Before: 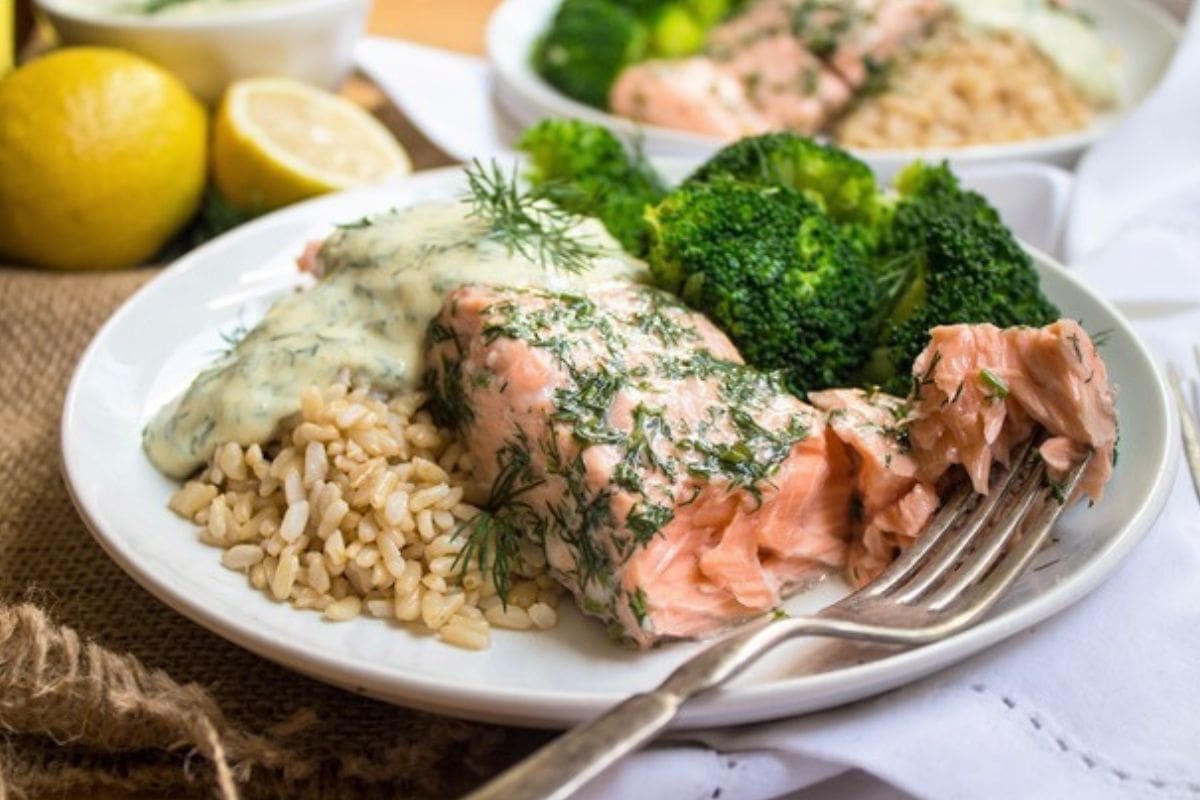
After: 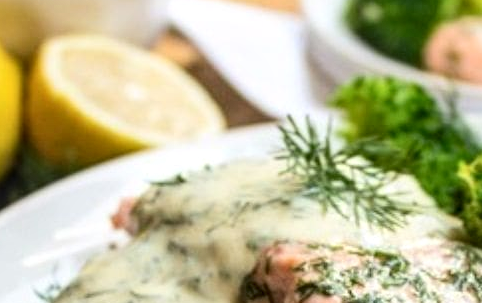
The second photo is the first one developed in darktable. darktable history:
crop: left 15.528%, top 5.426%, right 44.255%, bottom 56.651%
contrast brightness saturation: contrast 0.141
local contrast: on, module defaults
